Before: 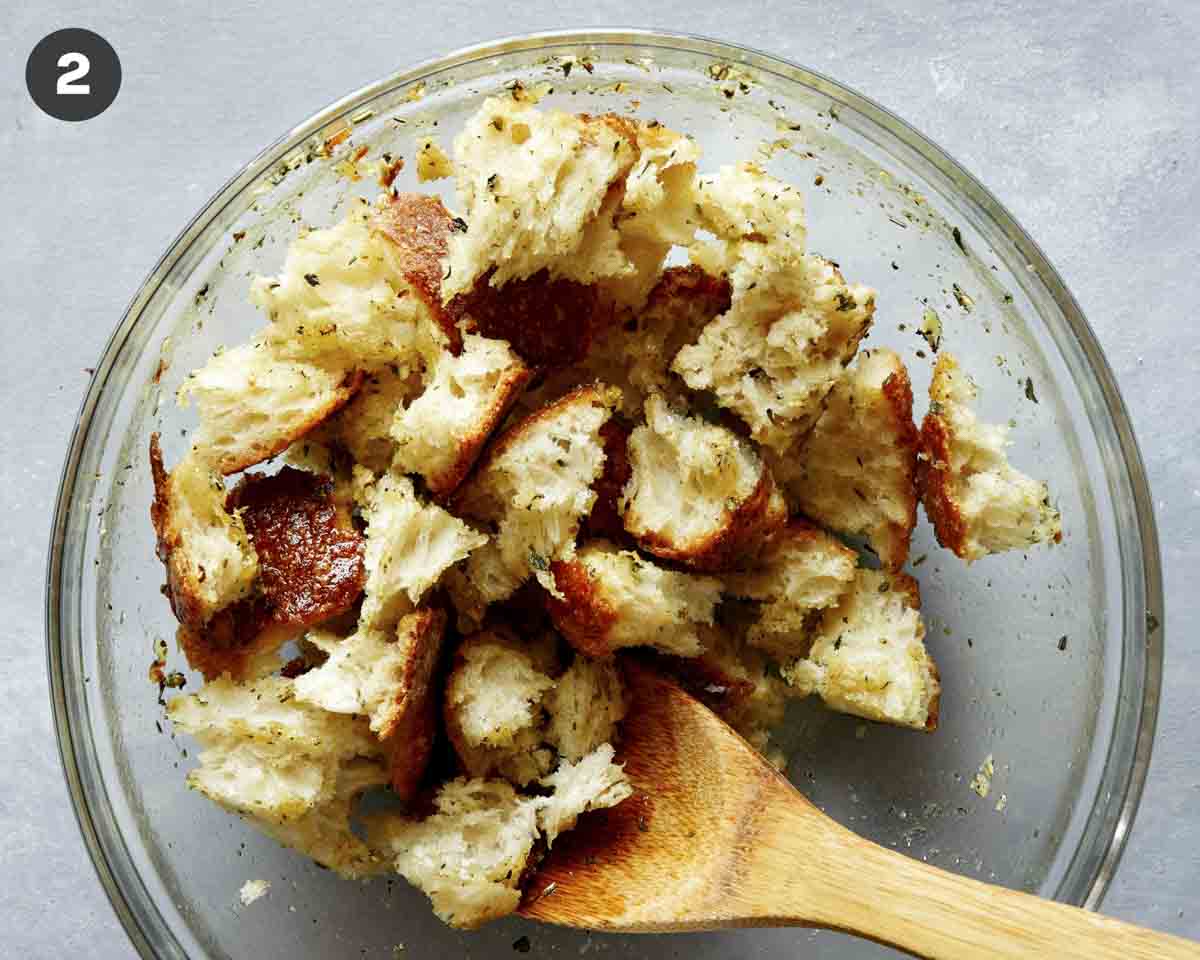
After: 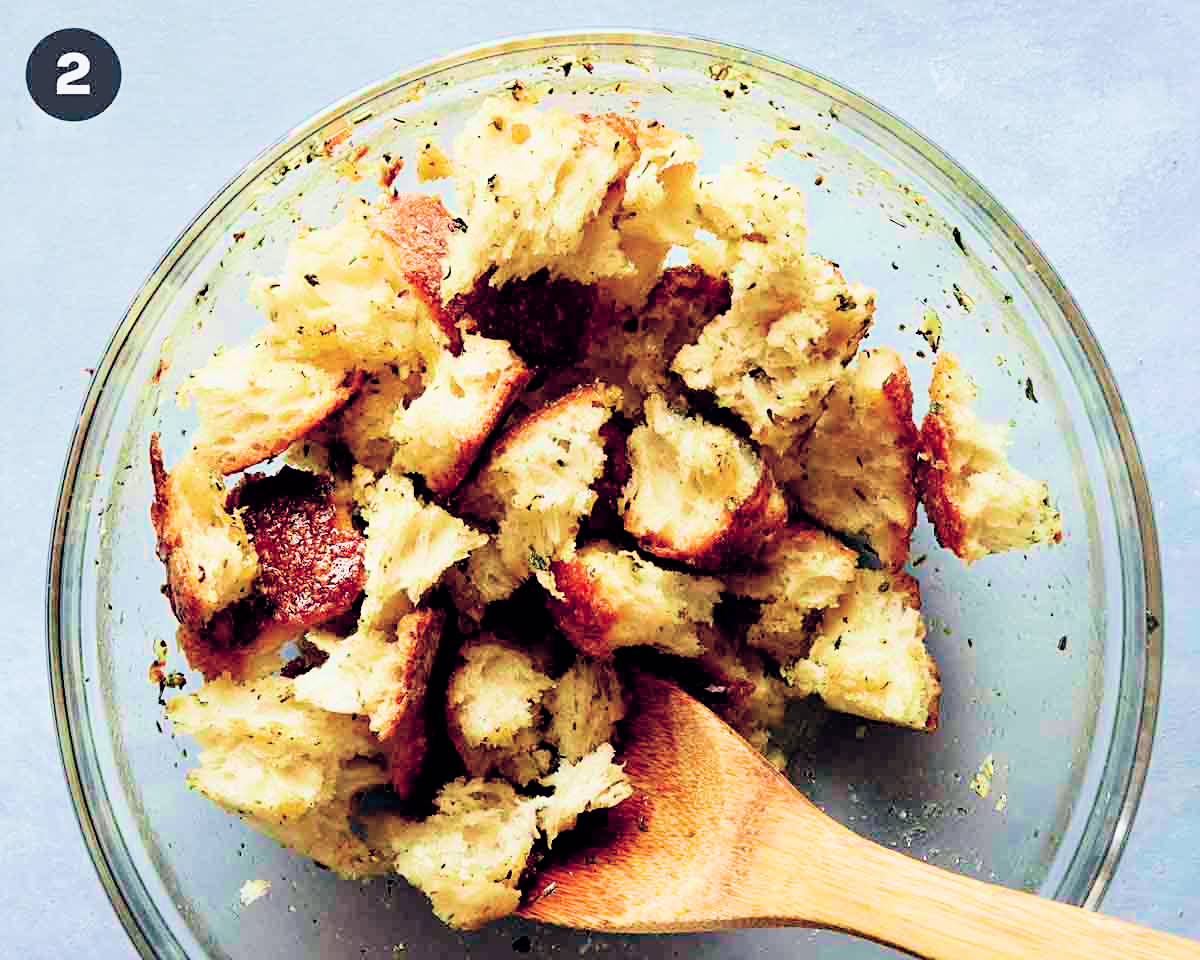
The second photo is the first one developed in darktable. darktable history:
color balance rgb: global offset › luminance -0.302%, global offset › chroma 0.319%, global offset › hue 261°, perceptual saturation grading › global saturation 0.176%, global vibrance 2.857%
exposure: black level correction 0, exposure 0.702 EV, compensate highlight preservation false
filmic rgb: black relative exposure -5.12 EV, white relative exposure 3.97 EV, threshold 3.01 EV, hardness 2.89, contrast 1.3, color science v6 (2022), enable highlight reconstruction true
velvia: strength 45.69%
sharpen: amount 0.209
